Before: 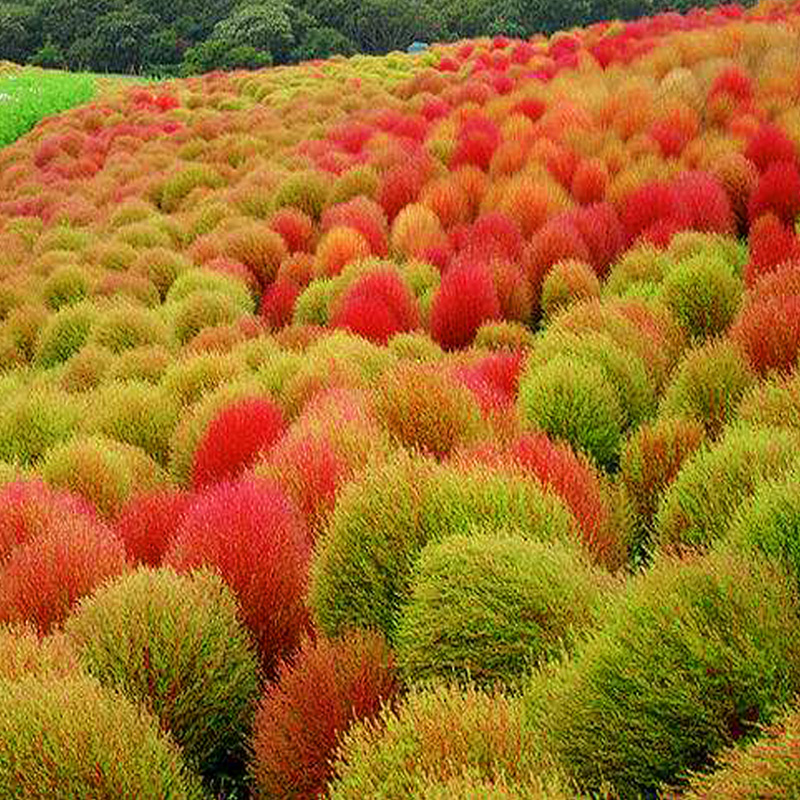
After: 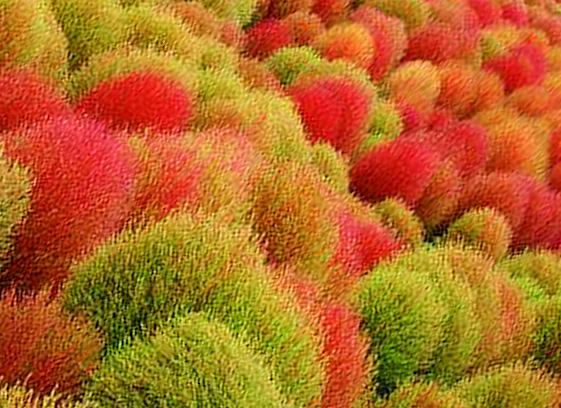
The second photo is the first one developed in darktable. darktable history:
crop and rotate: angle -45.59°, top 16.11%, right 0.785%, bottom 11.635%
